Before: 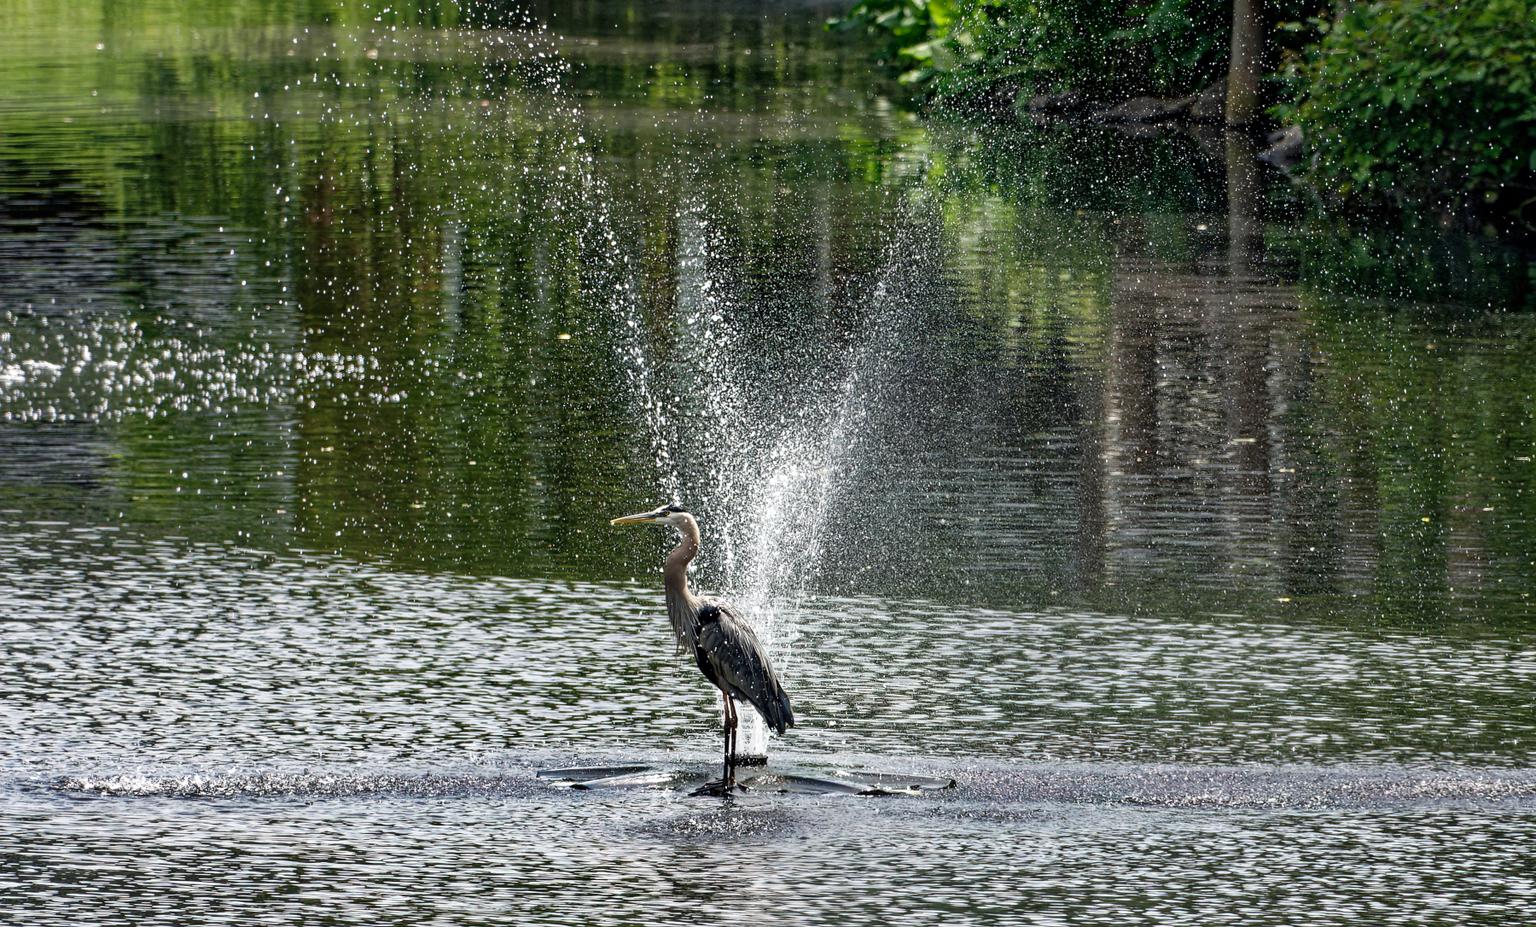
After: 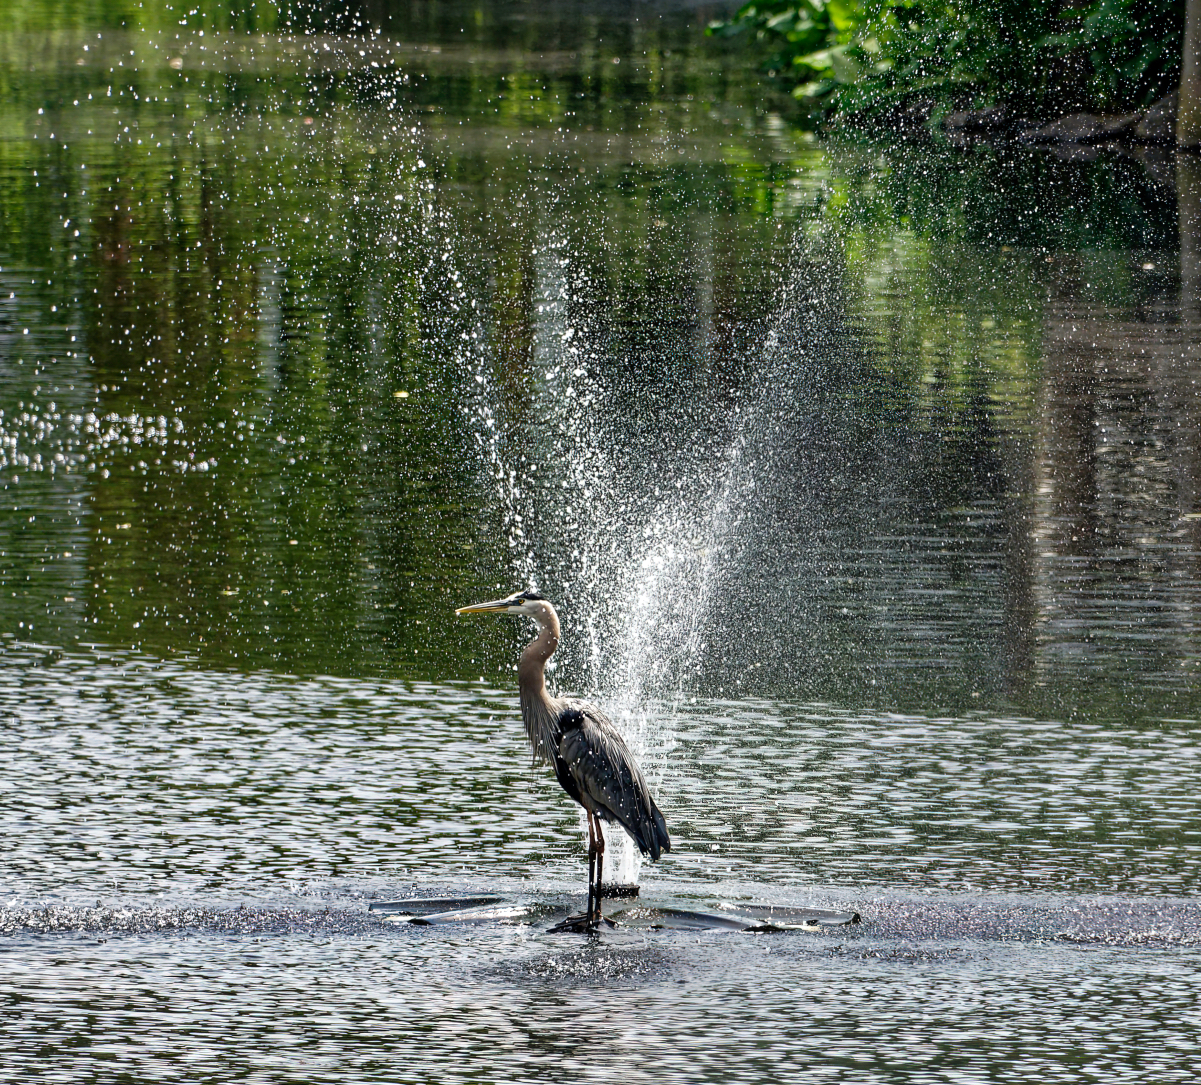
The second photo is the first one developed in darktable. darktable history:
crop and rotate: left 14.461%, right 18.783%
contrast brightness saturation: saturation 0.098
tone equalizer: edges refinement/feathering 500, mask exposure compensation -1.57 EV, preserve details guided filter
